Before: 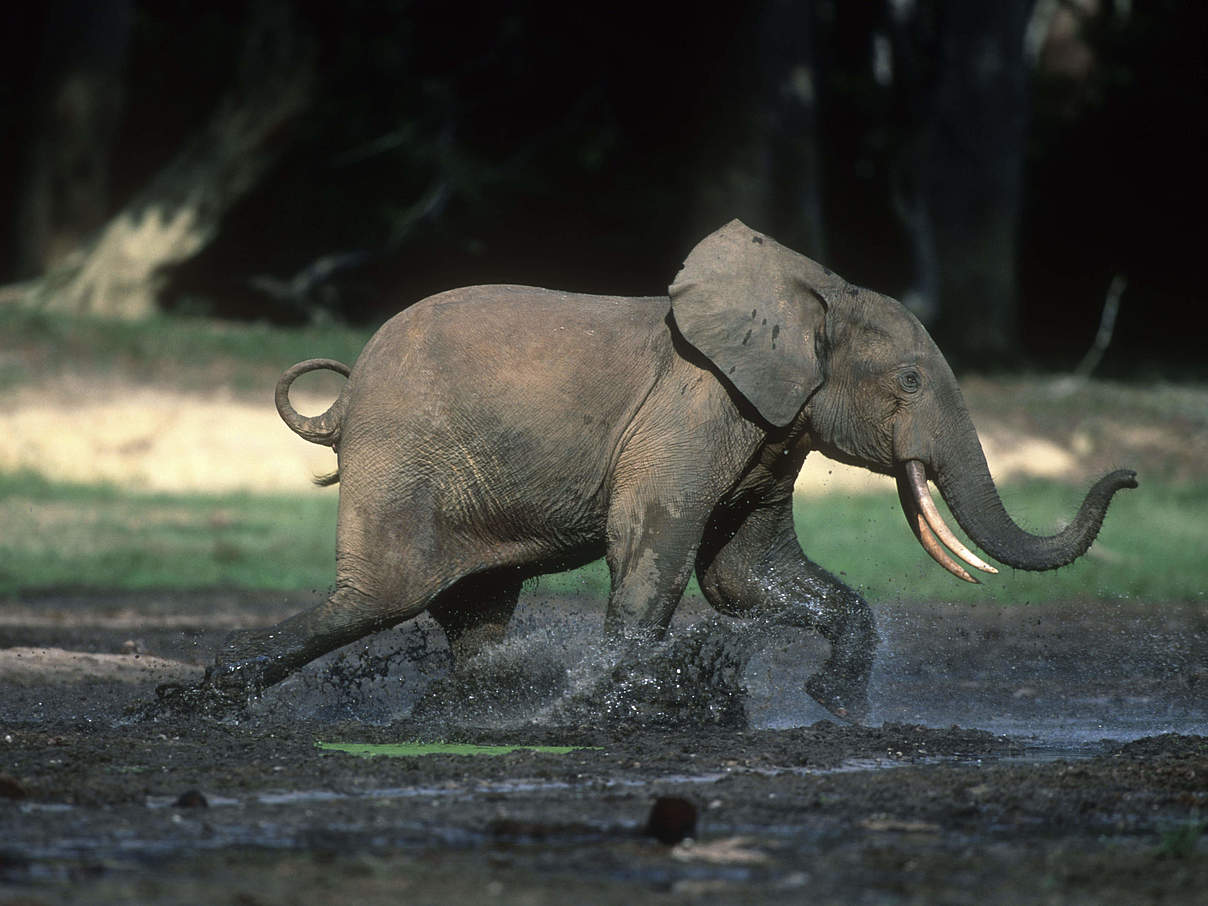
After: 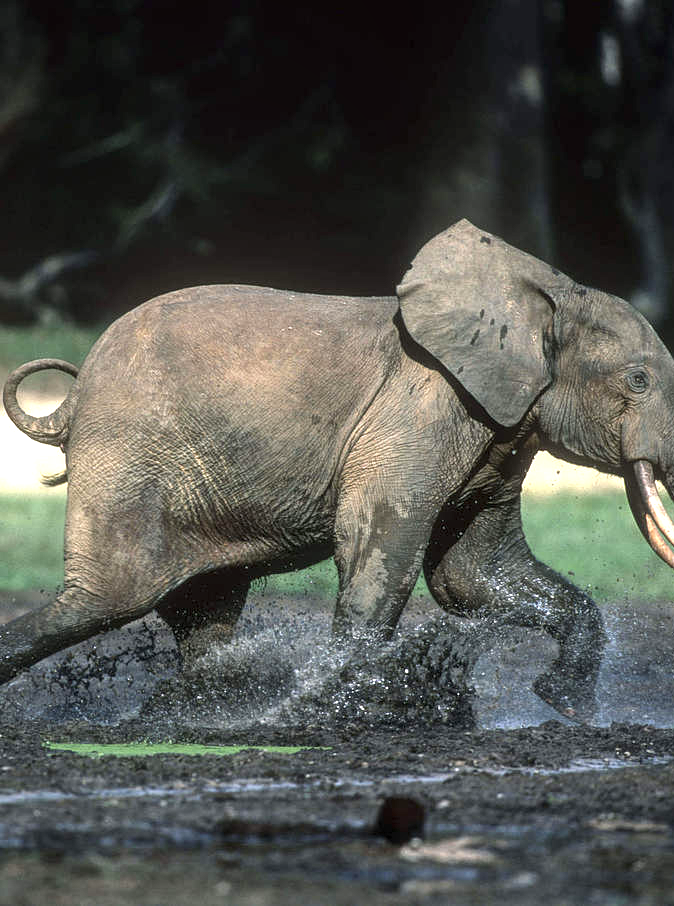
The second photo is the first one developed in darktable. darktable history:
crop and rotate: left 22.56%, right 21.622%
exposure: black level correction 0, exposure 0.699 EV, compensate highlight preservation false
local contrast: highlights 61%, detail 143%, midtone range 0.431
